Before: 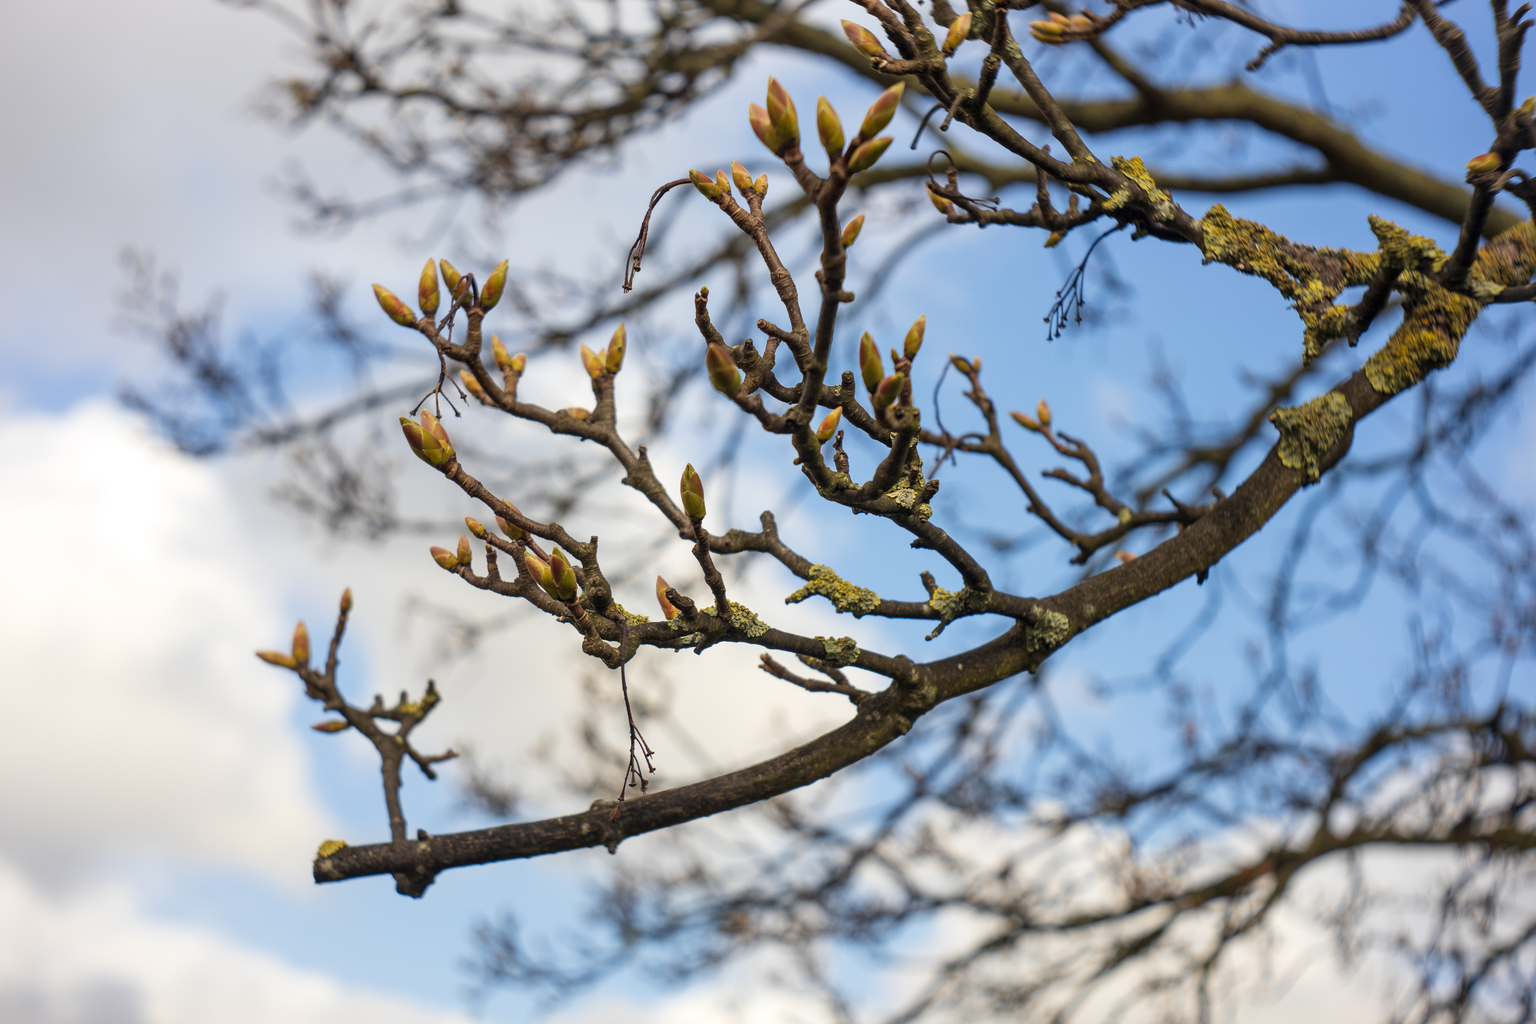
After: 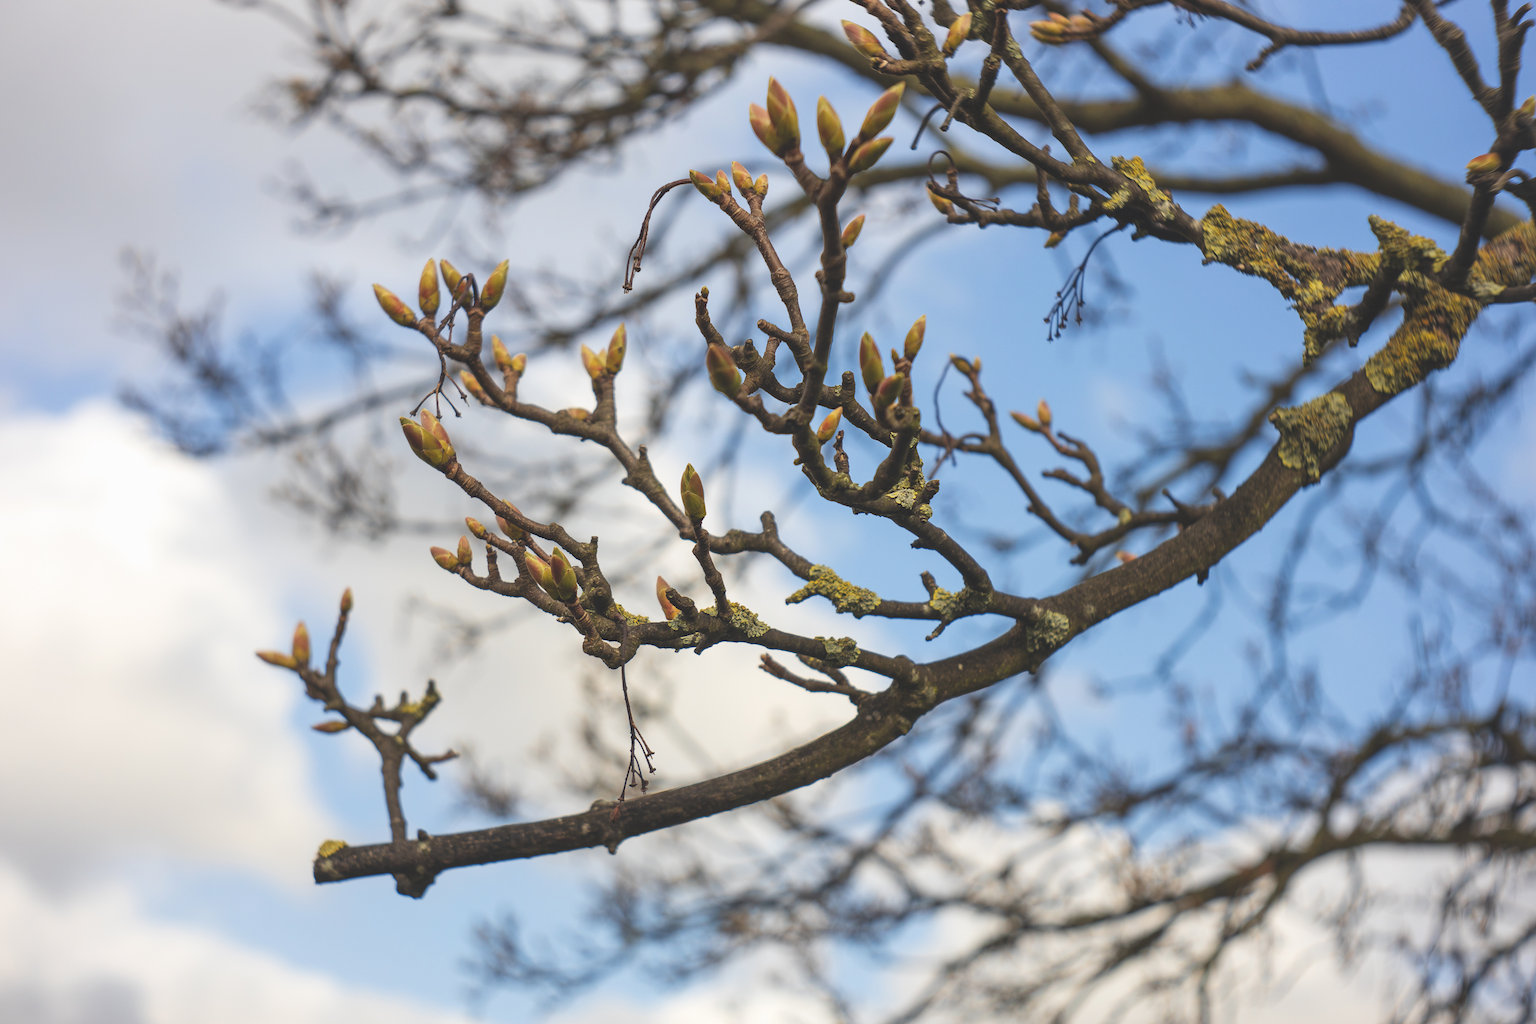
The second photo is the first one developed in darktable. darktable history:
exposure: black level correction -0.022, exposure -0.033 EV, compensate exposure bias true, compensate highlight preservation false
